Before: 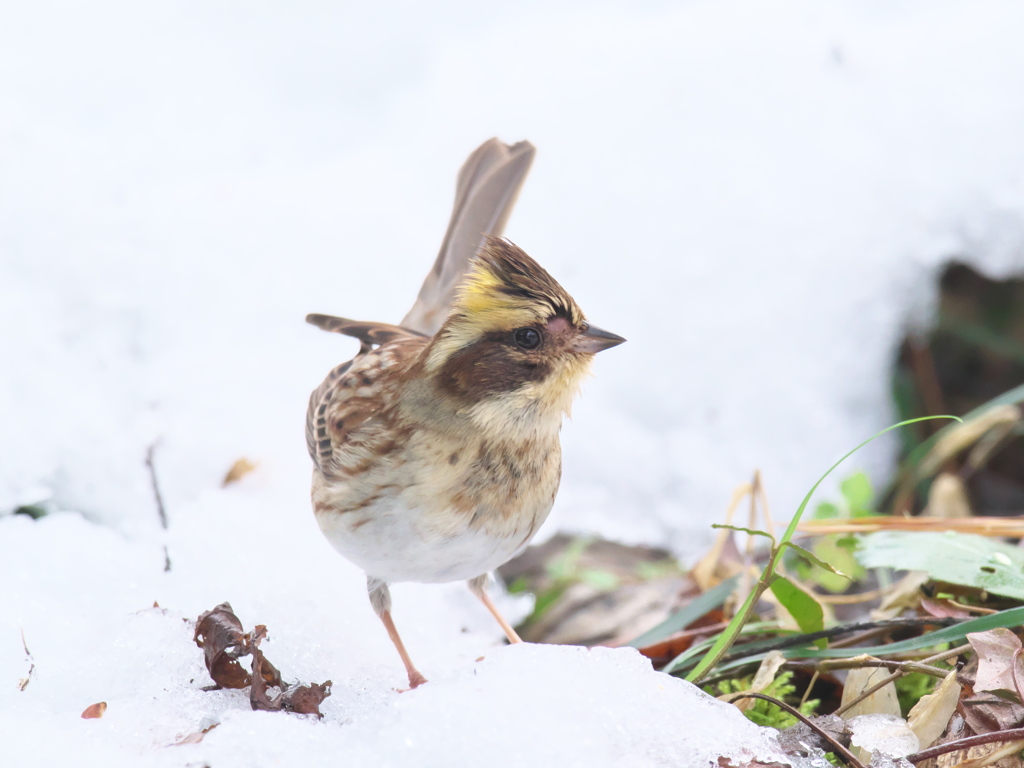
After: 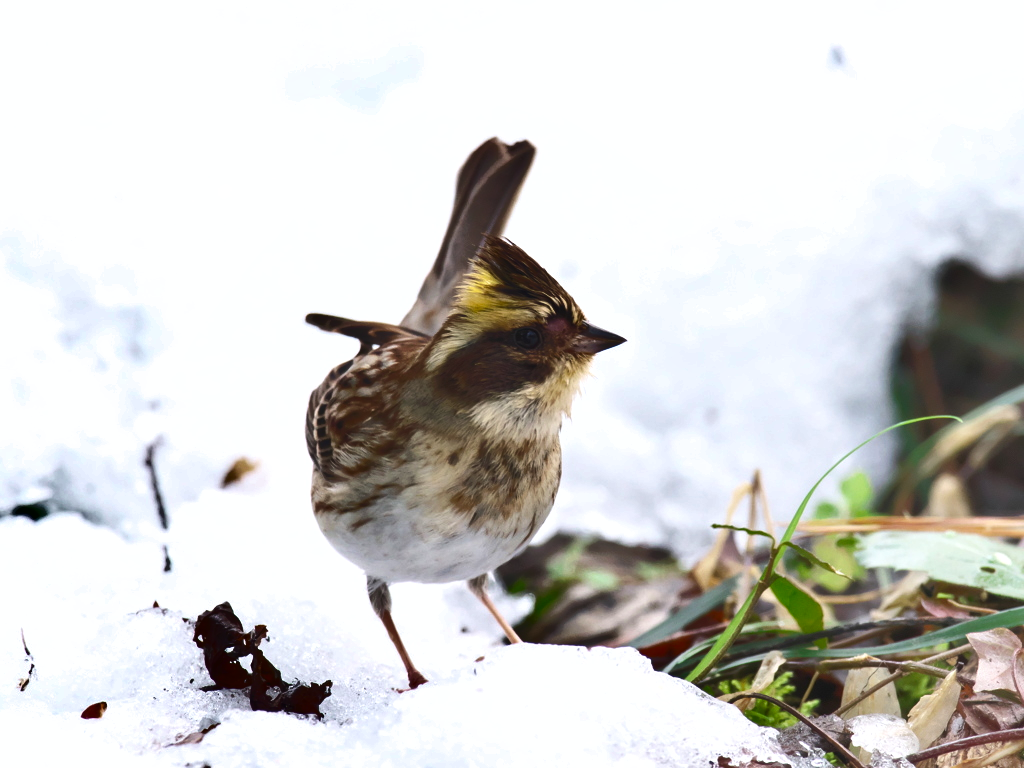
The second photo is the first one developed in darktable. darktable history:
exposure: black level correction 0.002, exposure 0.146 EV, compensate highlight preservation false
shadows and highlights: radius 108.48, shadows 45.92, highlights -67.75, highlights color adjustment 49.26%, low approximation 0.01, soften with gaussian
